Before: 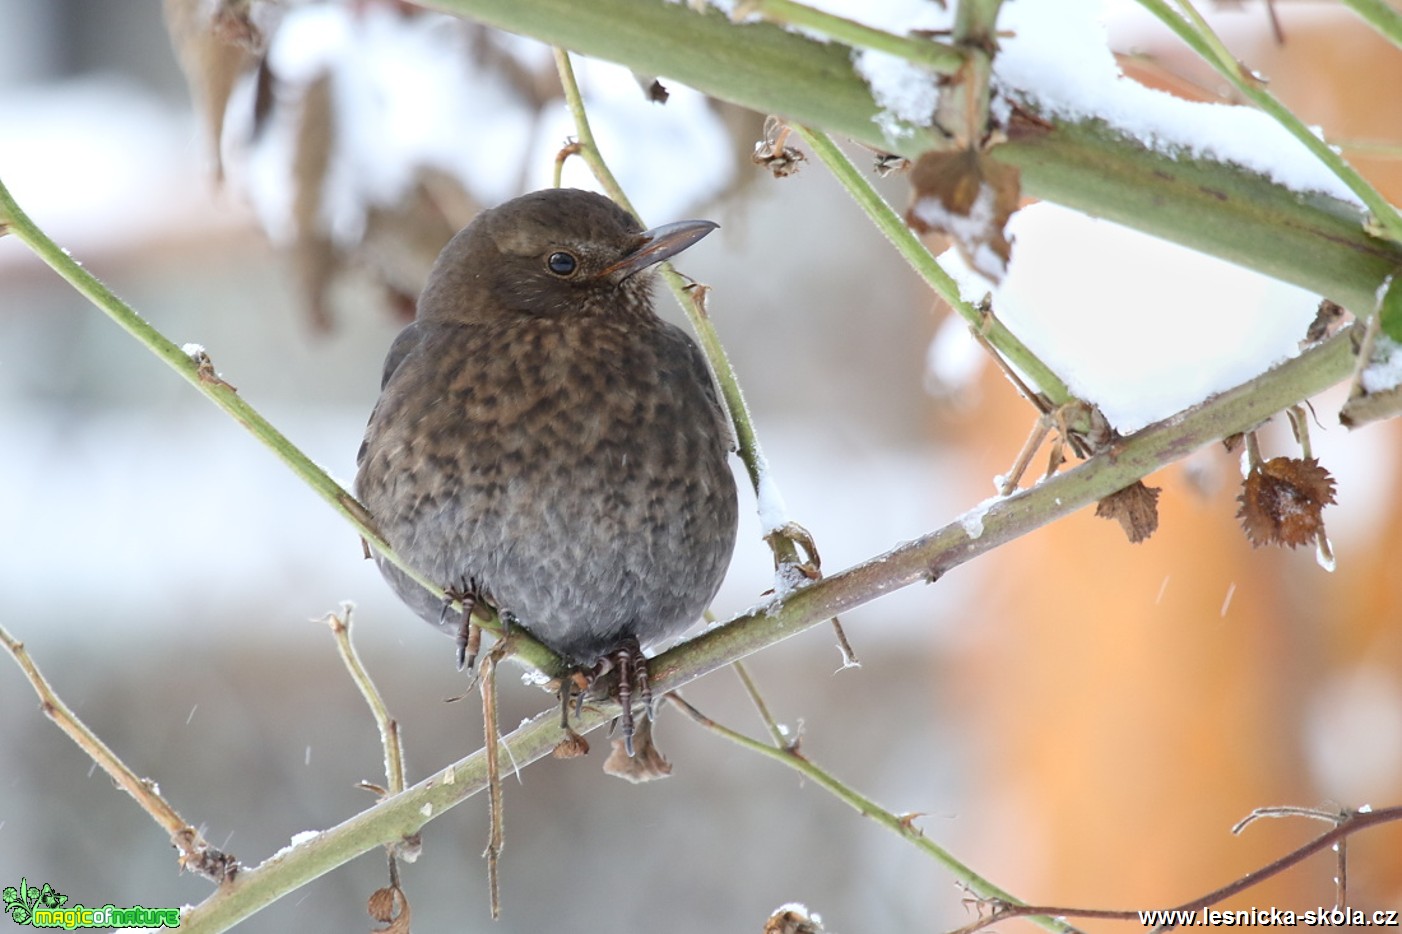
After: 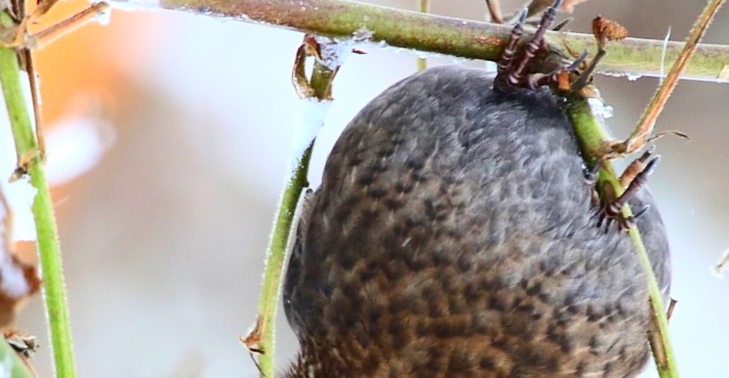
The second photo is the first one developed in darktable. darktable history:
crop and rotate: angle 146.78°, left 9.105%, top 15.629%, right 4.543%, bottom 17.079%
contrast brightness saturation: contrast 0.263, brightness 0.015, saturation 0.869
